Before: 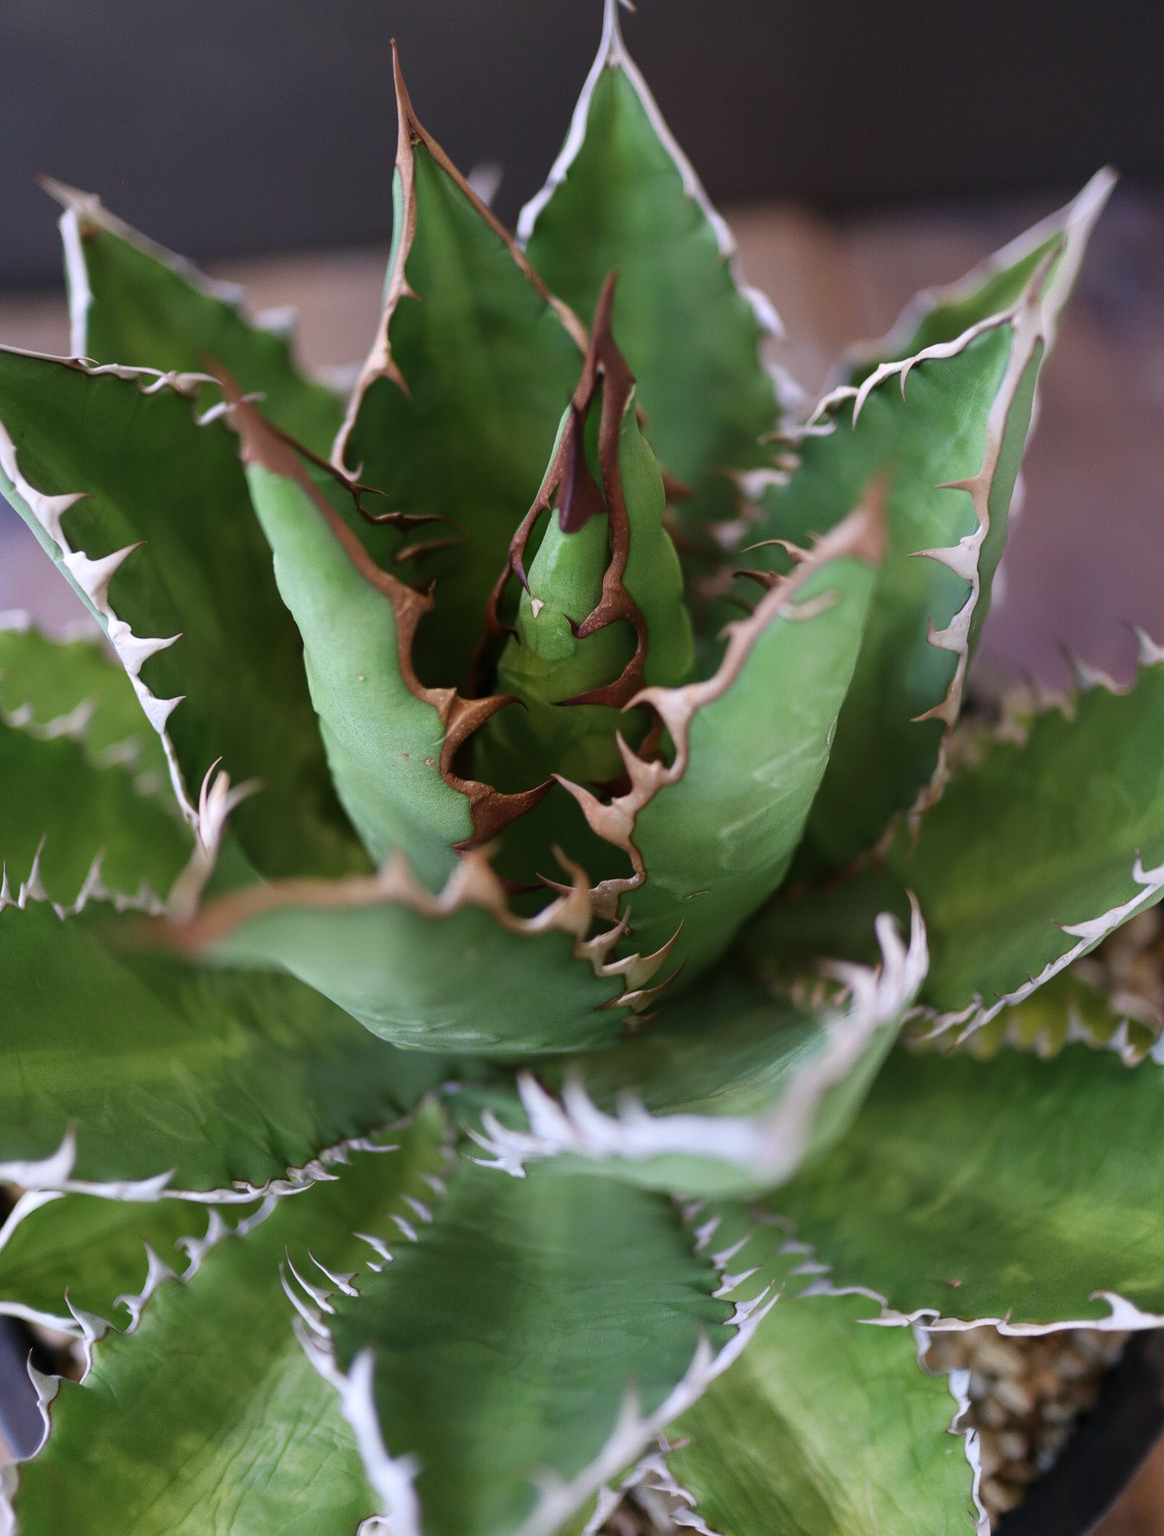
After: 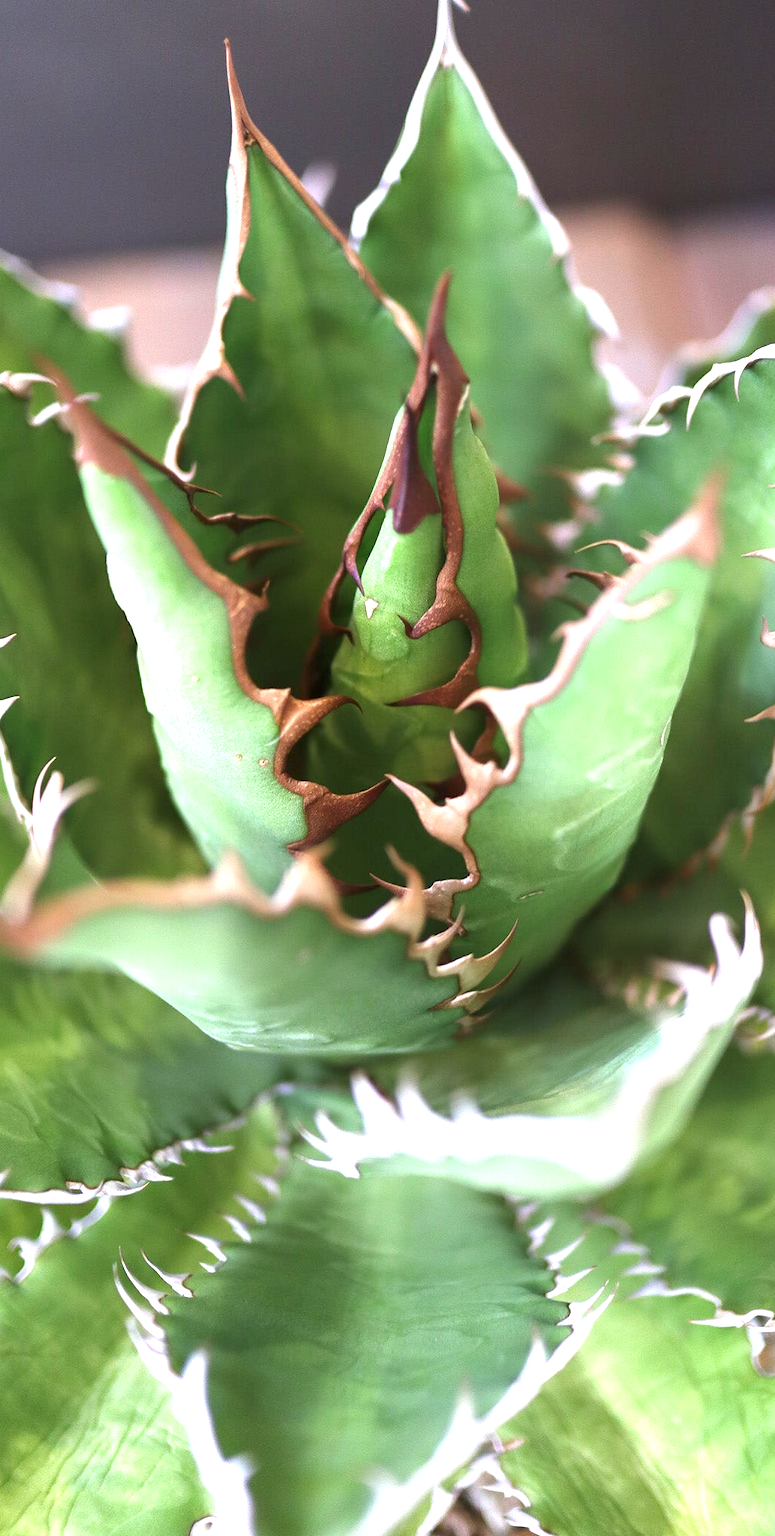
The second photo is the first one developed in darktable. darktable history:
crop and rotate: left 14.338%, right 19.086%
exposure: black level correction 0, exposure 1.458 EV, compensate highlight preservation false
